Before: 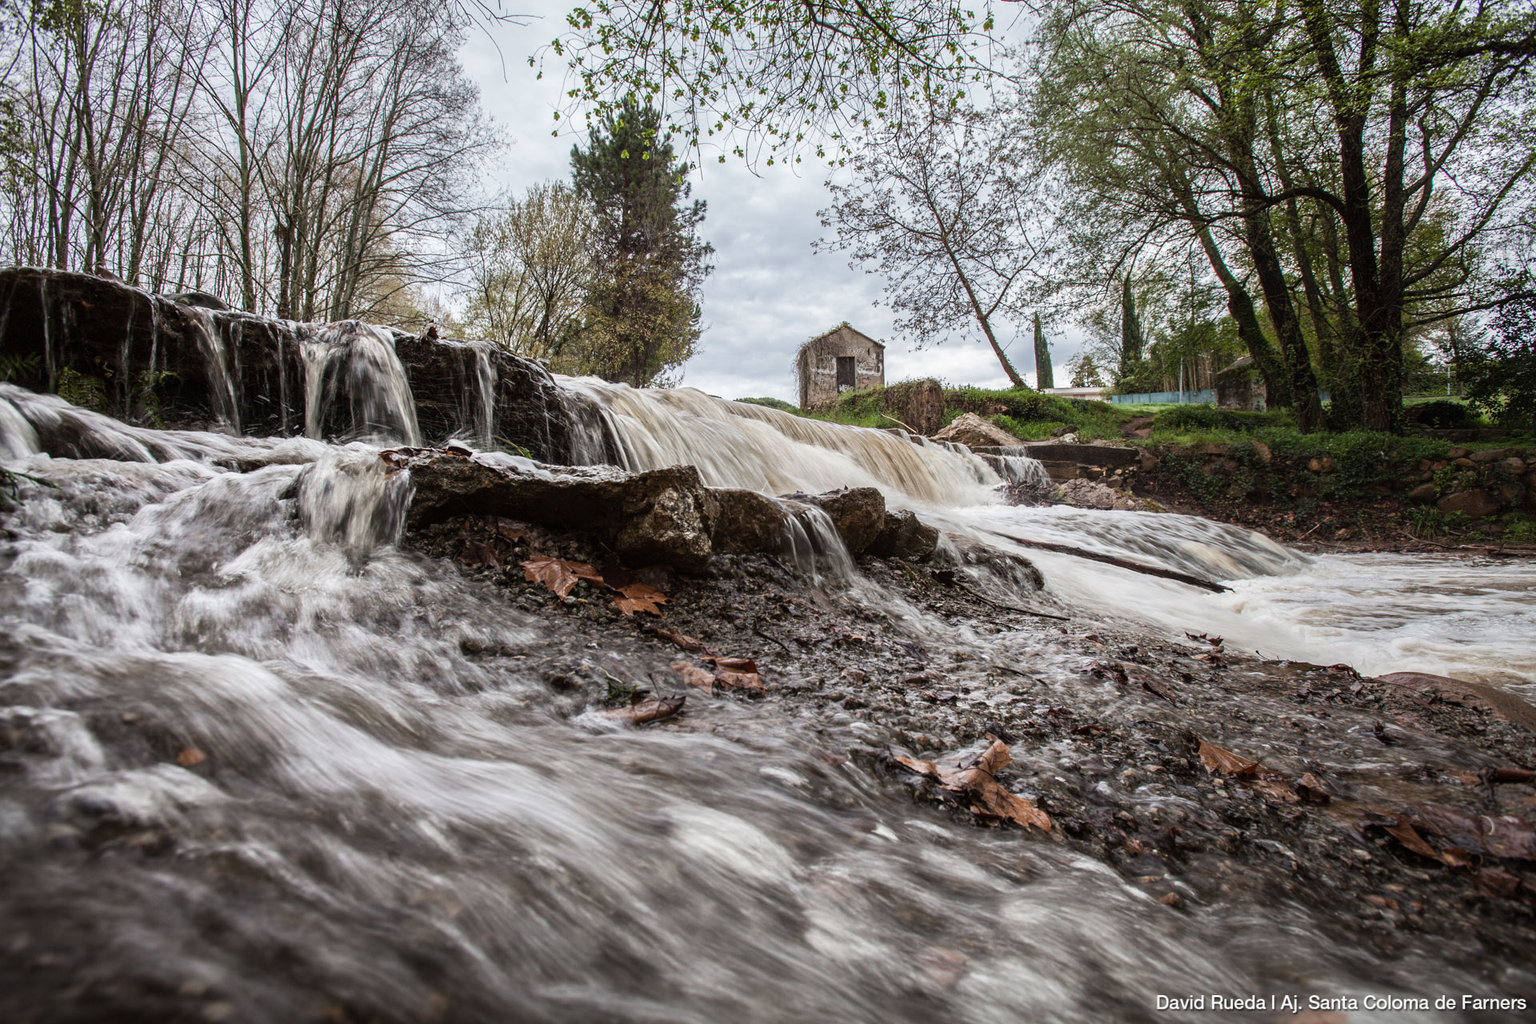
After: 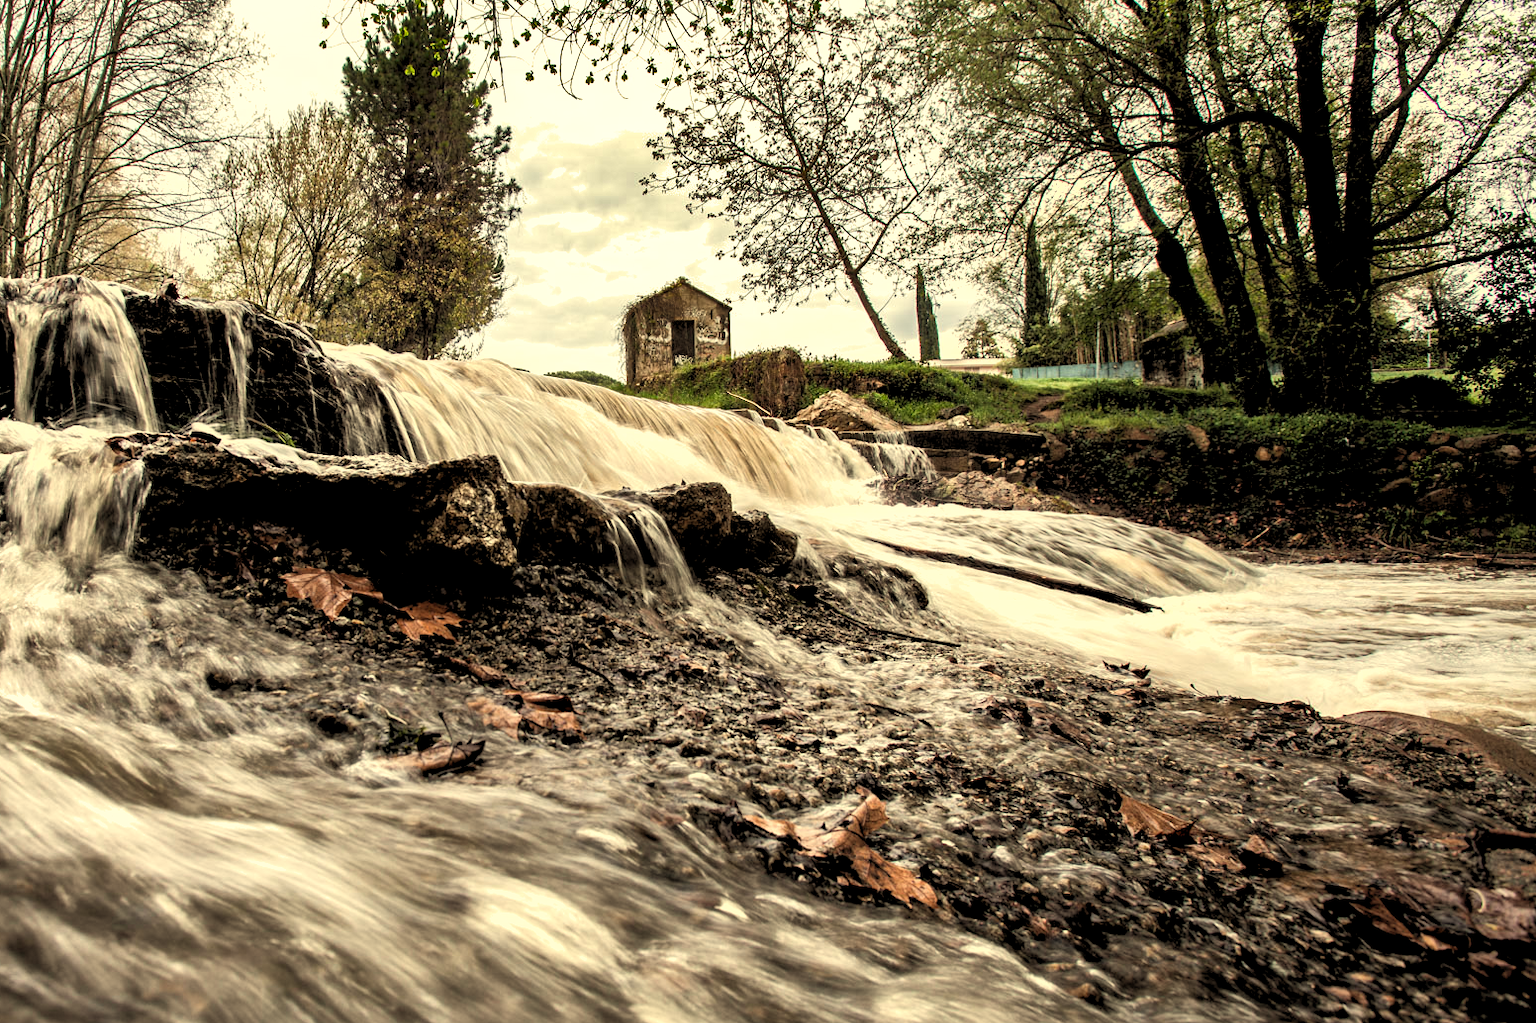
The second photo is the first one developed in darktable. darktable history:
tone equalizer: -8 EV -0.417 EV, -7 EV -0.389 EV, -6 EV -0.333 EV, -5 EV -0.222 EV, -3 EV 0.222 EV, -2 EV 0.333 EV, -1 EV 0.389 EV, +0 EV 0.417 EV, edges refinement/feathering 500, mask exposure compensation -1.57 EV, preserve details no
crop: left 19.159%, top 9.58%, bottom 9.58%
shadows and highlights: radius 108.52, shadows 44.07, highlights -67.8, low approximation 0.01, soften with gaussian
rgb levels: levels [[0.013, 0.434, 0.89], [0, 0.5, 1], [0, 0.5, 1]]
white balance: red 1.08, blue 0.791
